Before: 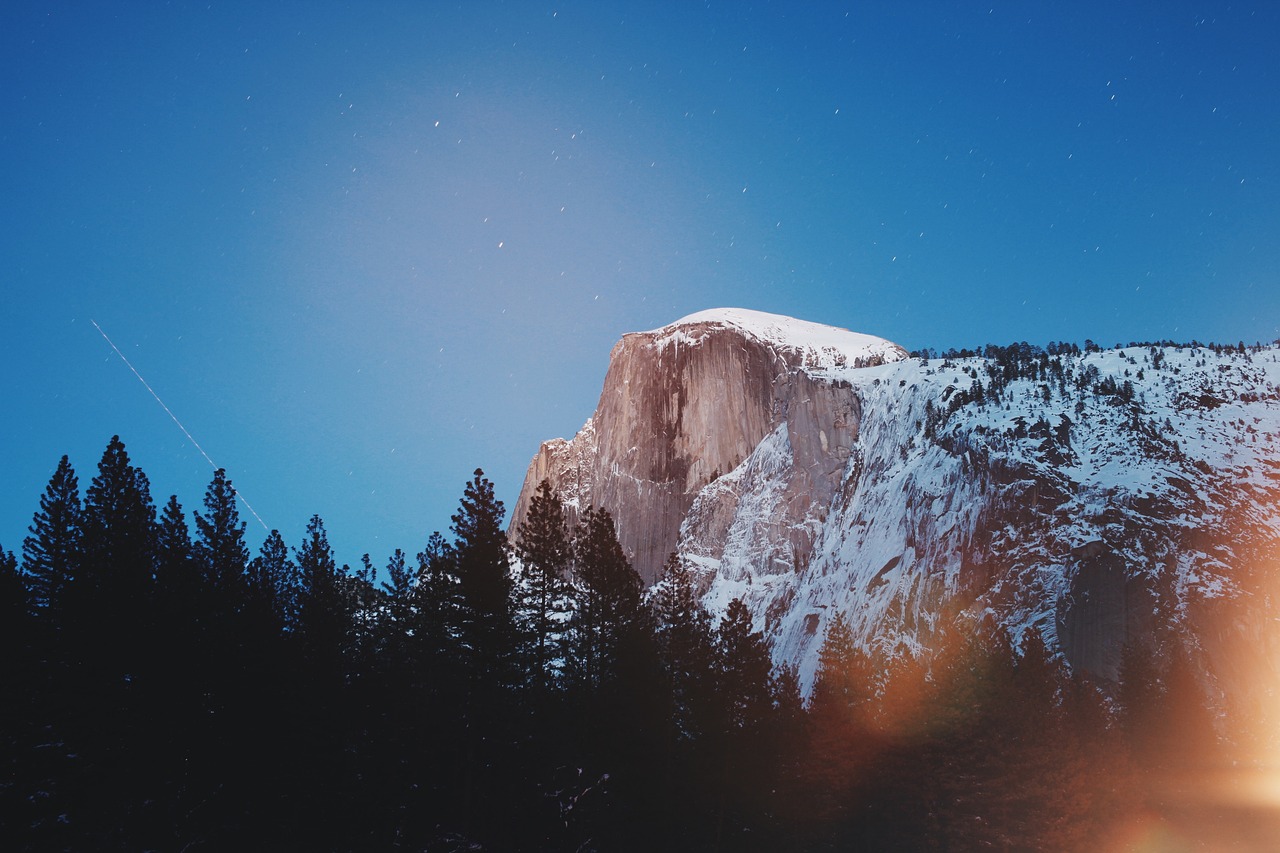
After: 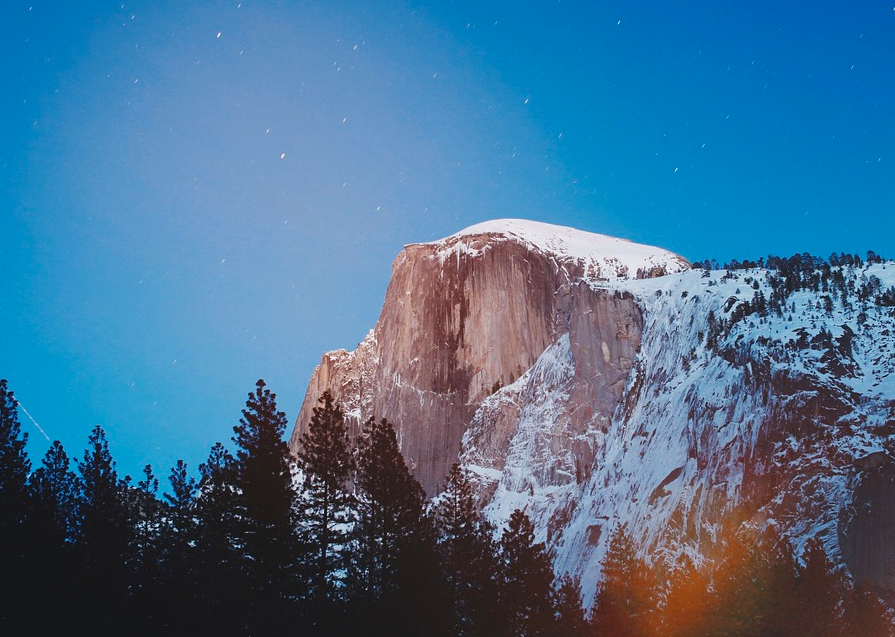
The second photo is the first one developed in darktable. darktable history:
crop and rotate: left 17.046%, top 10.659%, right 12.989%, bottom 14.553%
color balance rgb: perceptual saturation grading › global saturation 34.05%, global vibrance 5.56%
